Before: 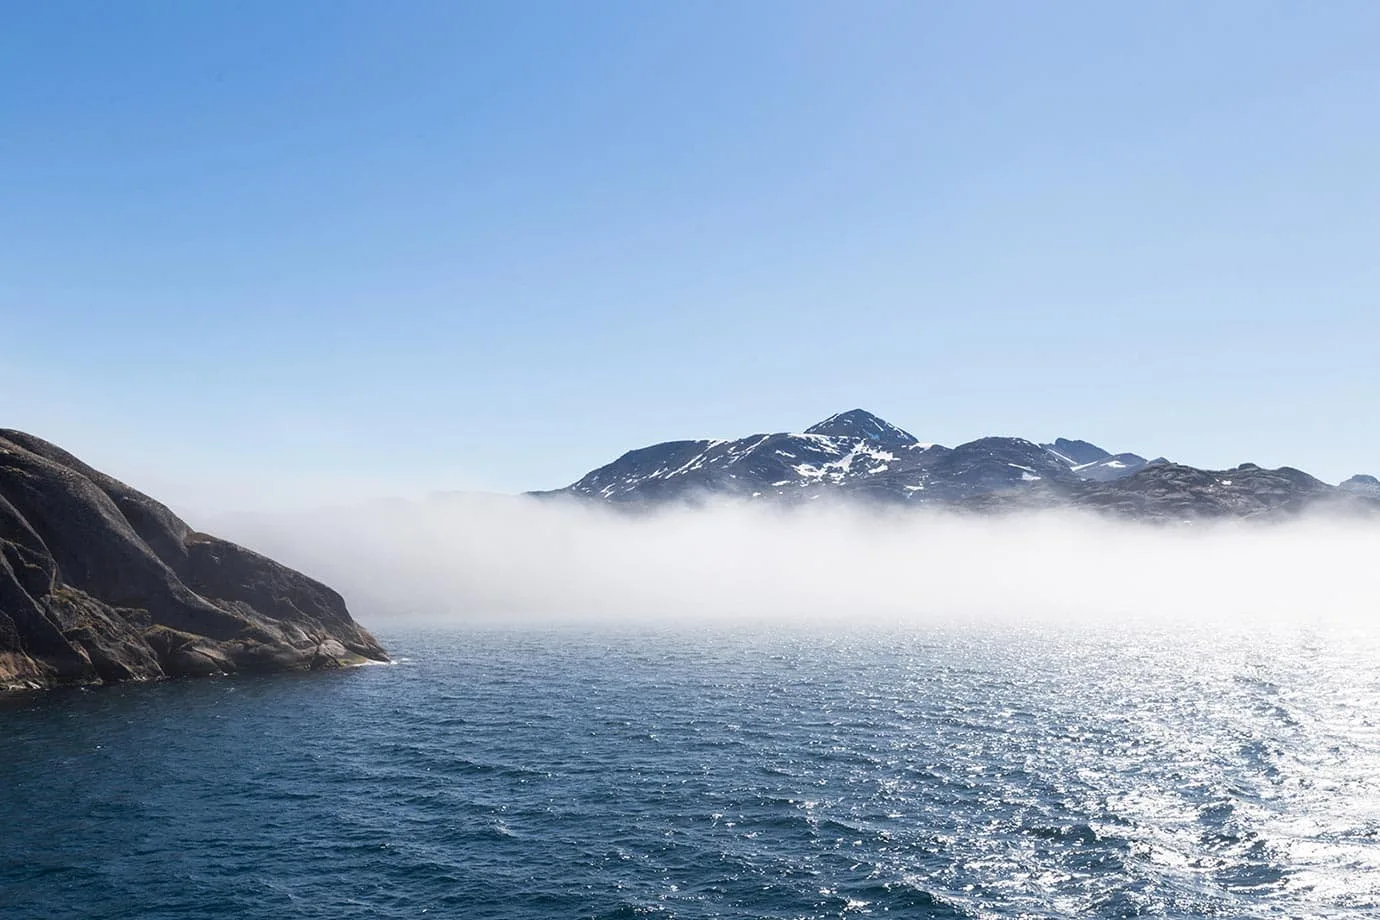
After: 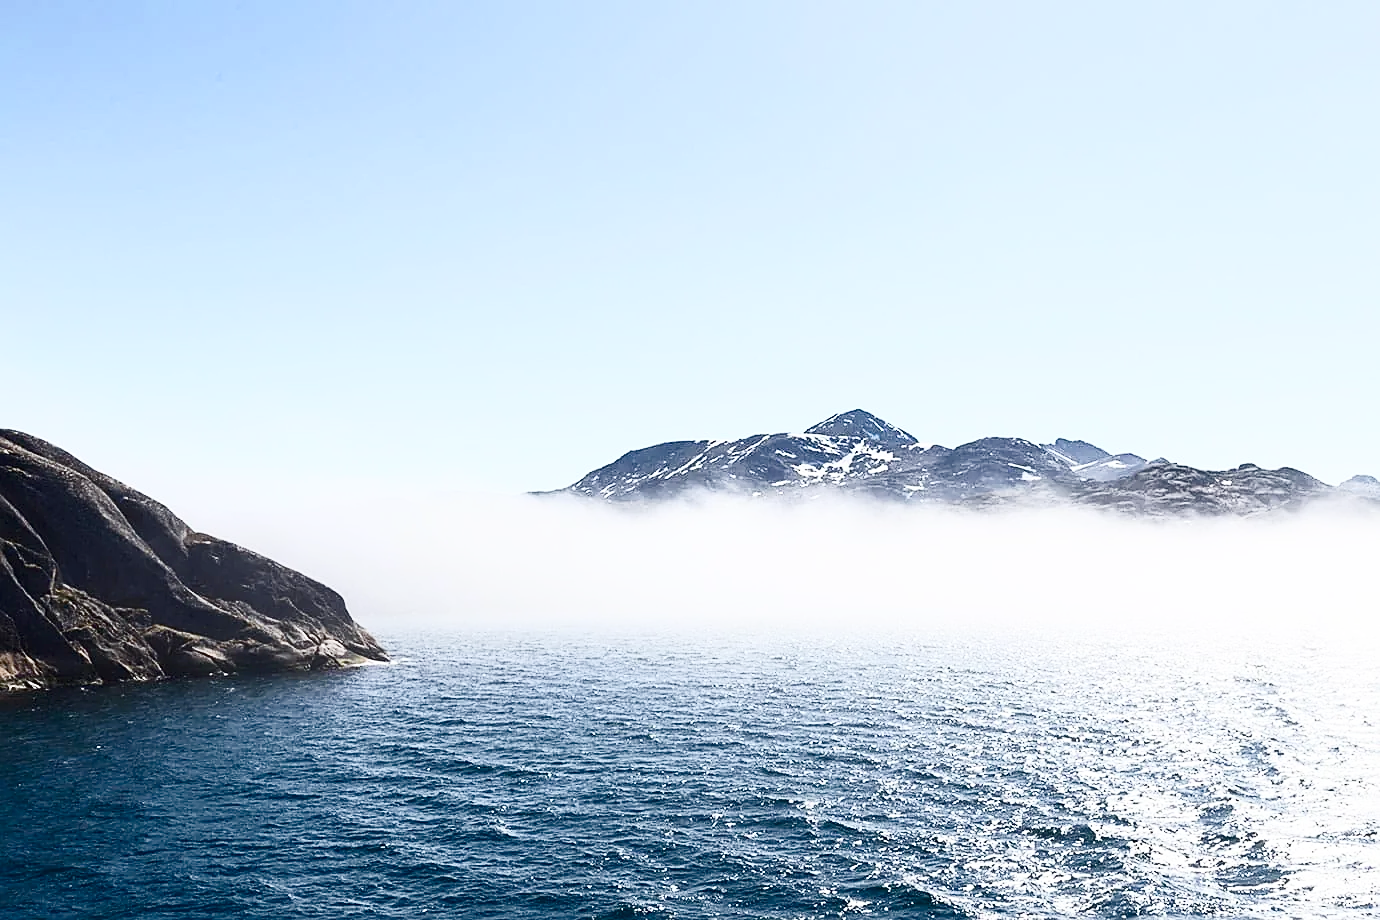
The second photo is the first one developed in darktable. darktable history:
contrast brightness saturation: contrast 0.39, brightness 0.1
tone curve: curves: ch0 [(0, 0) (0.003, 0.004) (0.011, 0.015) (0.025, 0.033) (0.044, 0.059) (0.069, 0.093) (0.1, 0.133) (0.136, 0.182) (0.177, 0.237) (0.224, 0.3) (0.277, 0.369) (0.335, 0.437) (0.399, 0.511) (0.468, 0.584) (0.543, 0.656) (0.623, 0.729) (0.709, 0.8) (0.801, 0.872) (0.898, 0.935) (1, 1)], preserve colors none
sharpen: on, module defaults
